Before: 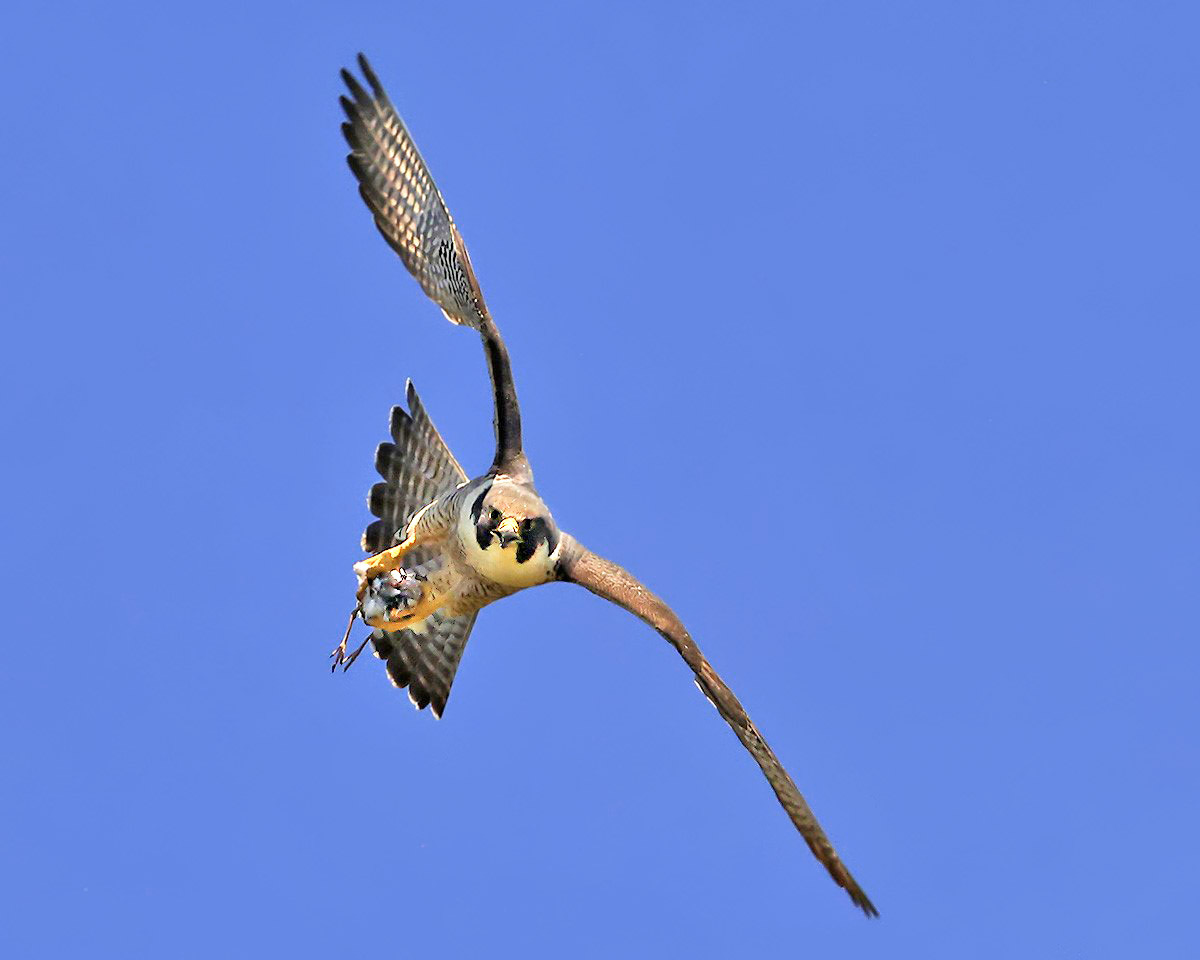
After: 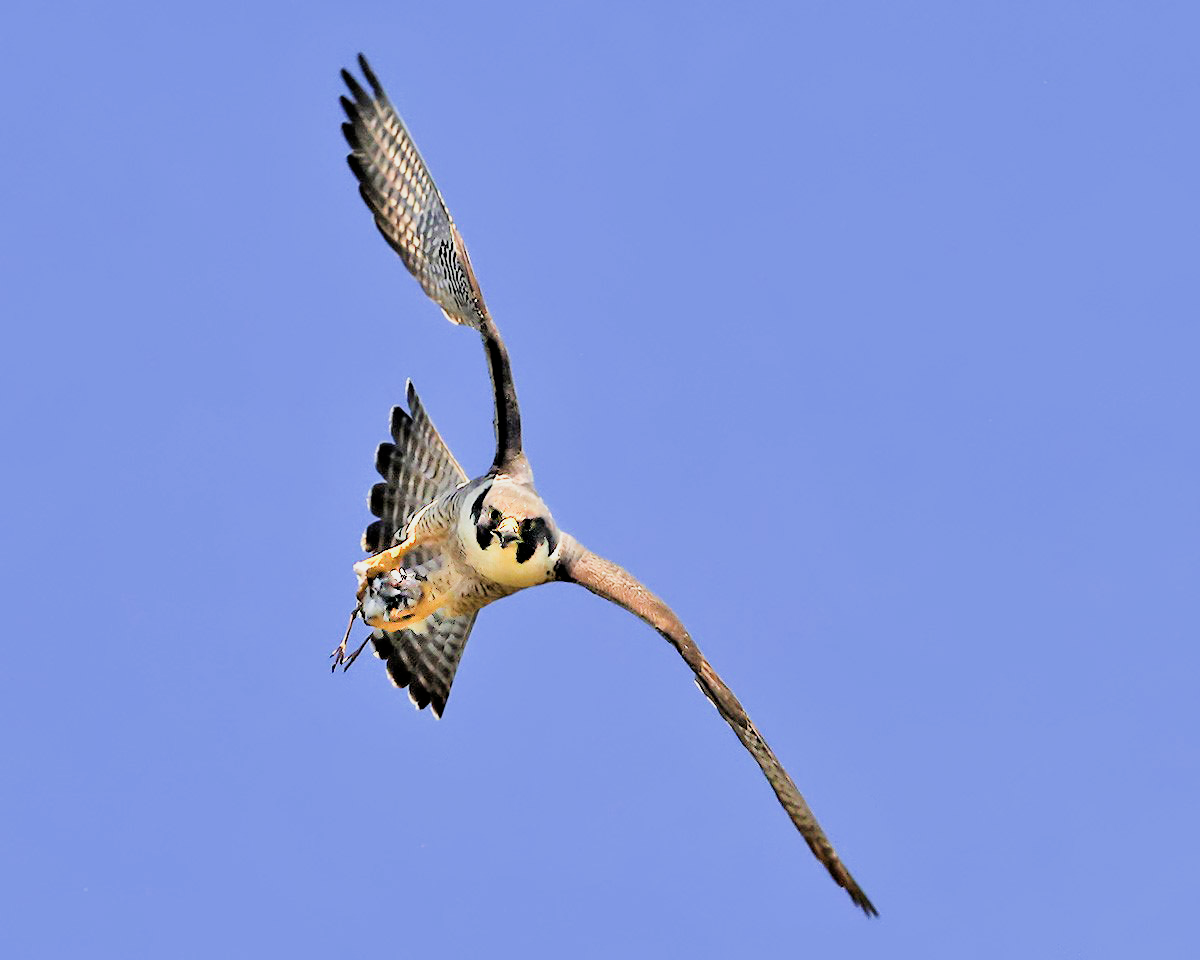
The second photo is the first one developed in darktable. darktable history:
tone equalizer: -8 EV -0.429 EV, -7 EV -0.387 EV, -6 EV -0.323 EV, -5 EV -0.232 EV, -3 EV 0.216 EV, -2 EV 0.33 EV, -1 EV 0.391 EV, +0 EV 0.4 EV
exposure: compensate exposure bias true, compensate highlight preservation false
filmic rgb: black relative exposure -5.1 EV, white relative exposure 3.99 EV, threshold 5.95 EV, hardness 2.88, contrast 1.191, highlights saturation mix -30.78%, enable highlight reconstruction true
